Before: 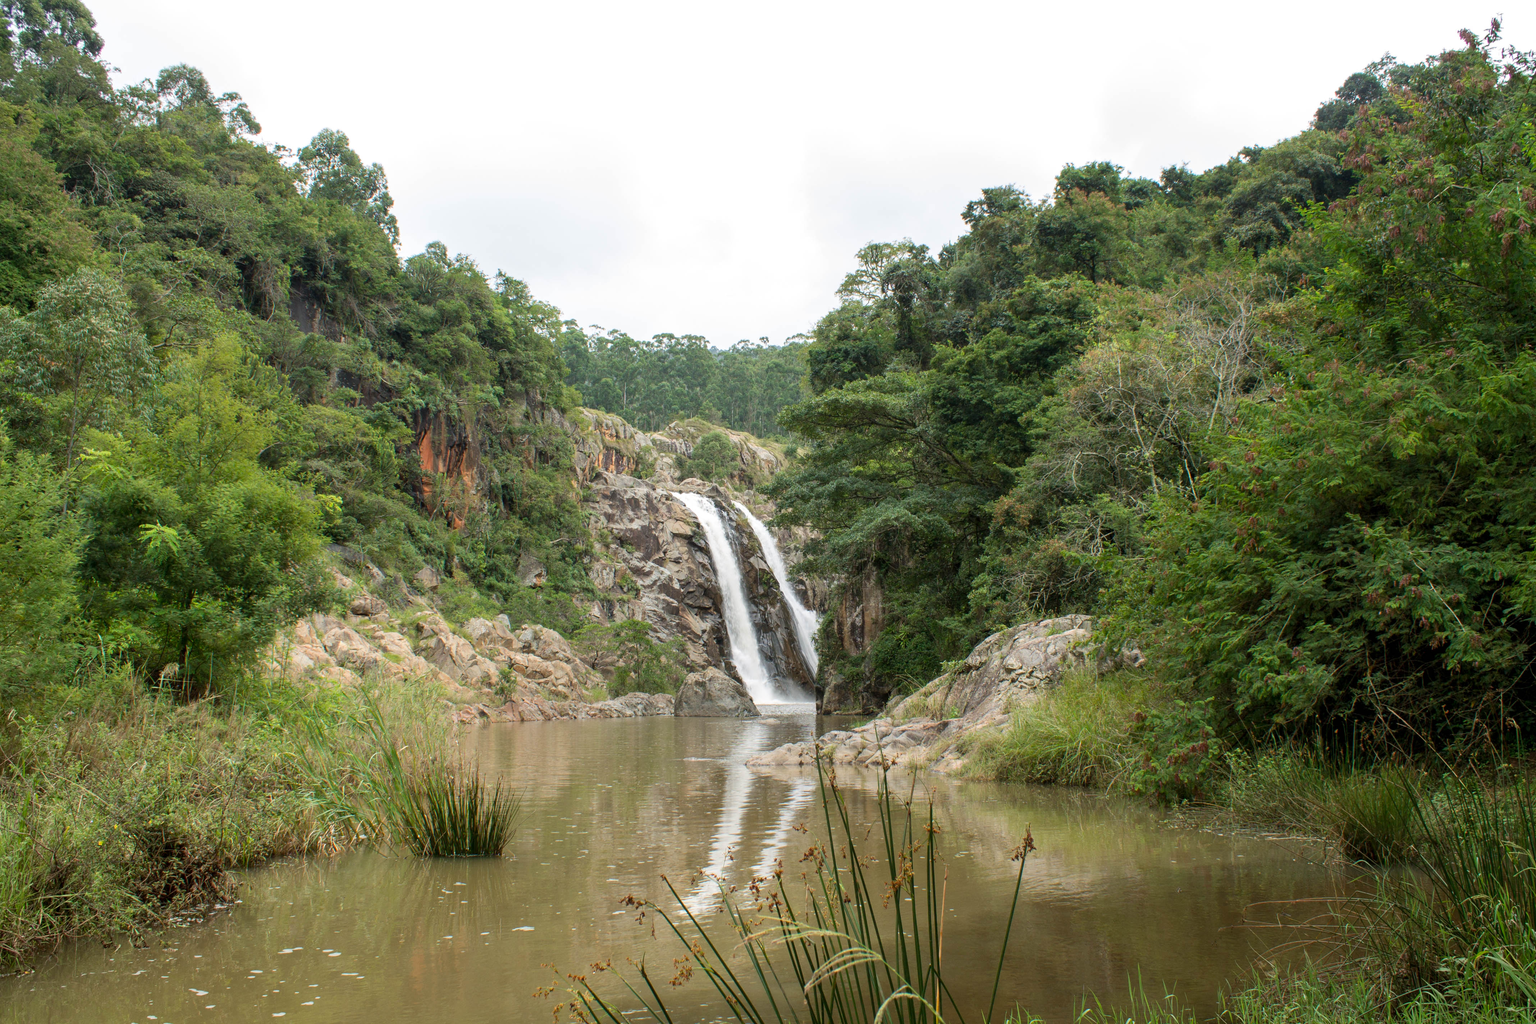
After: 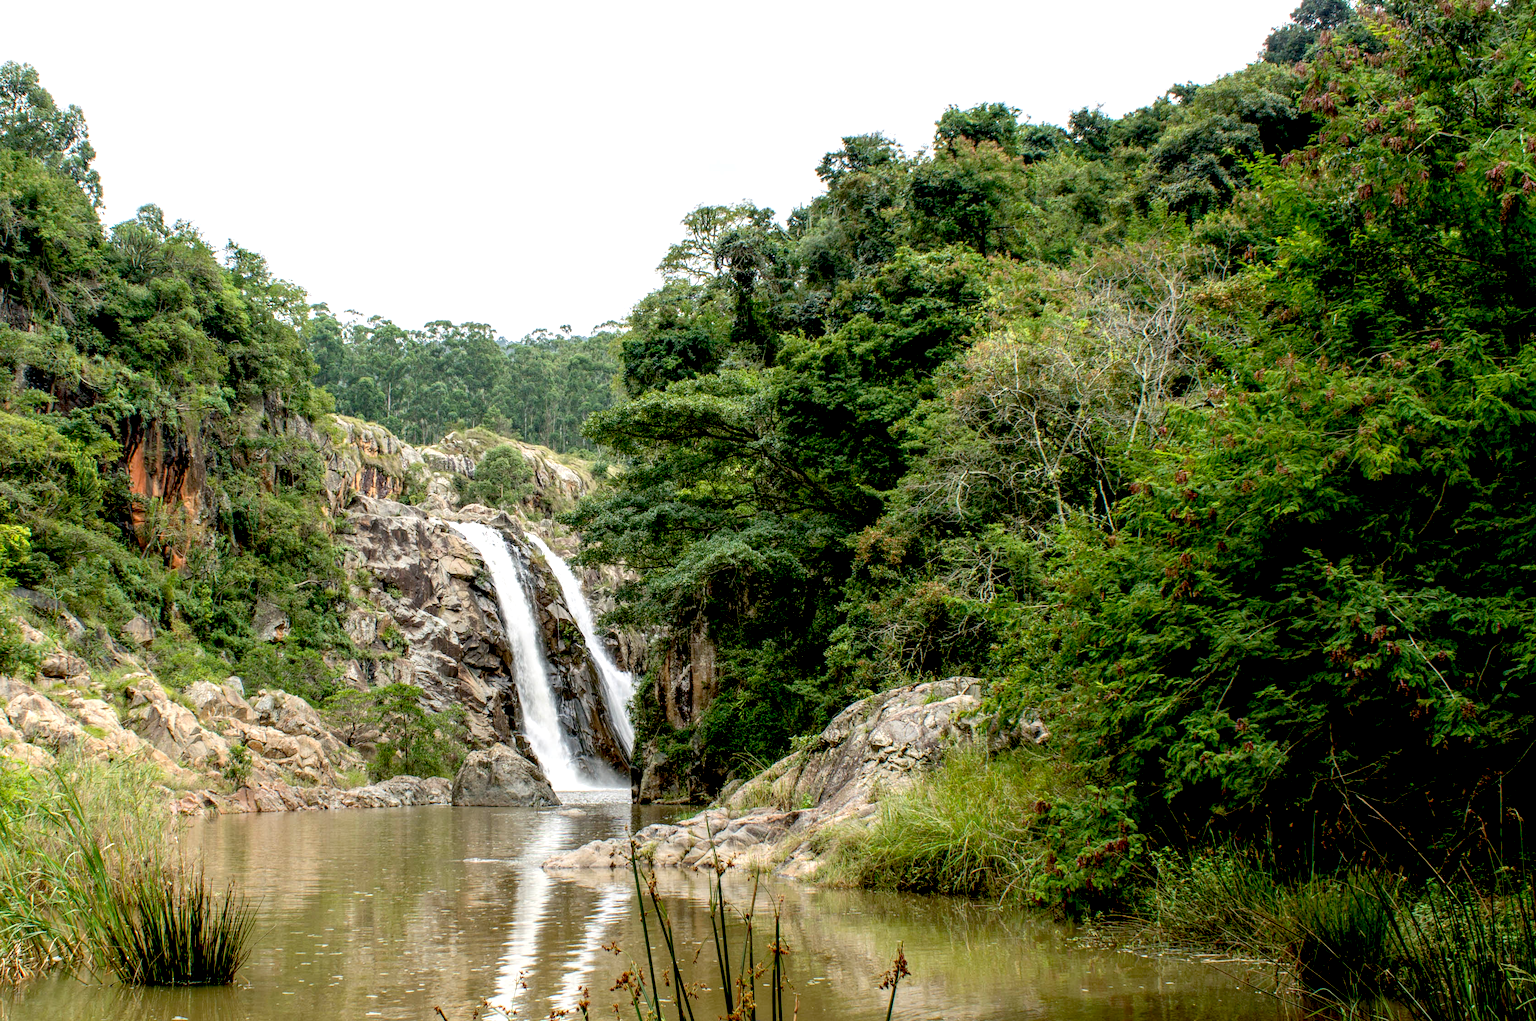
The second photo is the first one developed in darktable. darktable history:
crop and rotate: left 20.74%, top 7.912%, right 0.375%, bottom 13.378%
local contrast: detail 130%
tone equalizer: on, module defaults
exposure: black level correction 0.031, exposure 0.304 EV, compensate highlight preservation false
